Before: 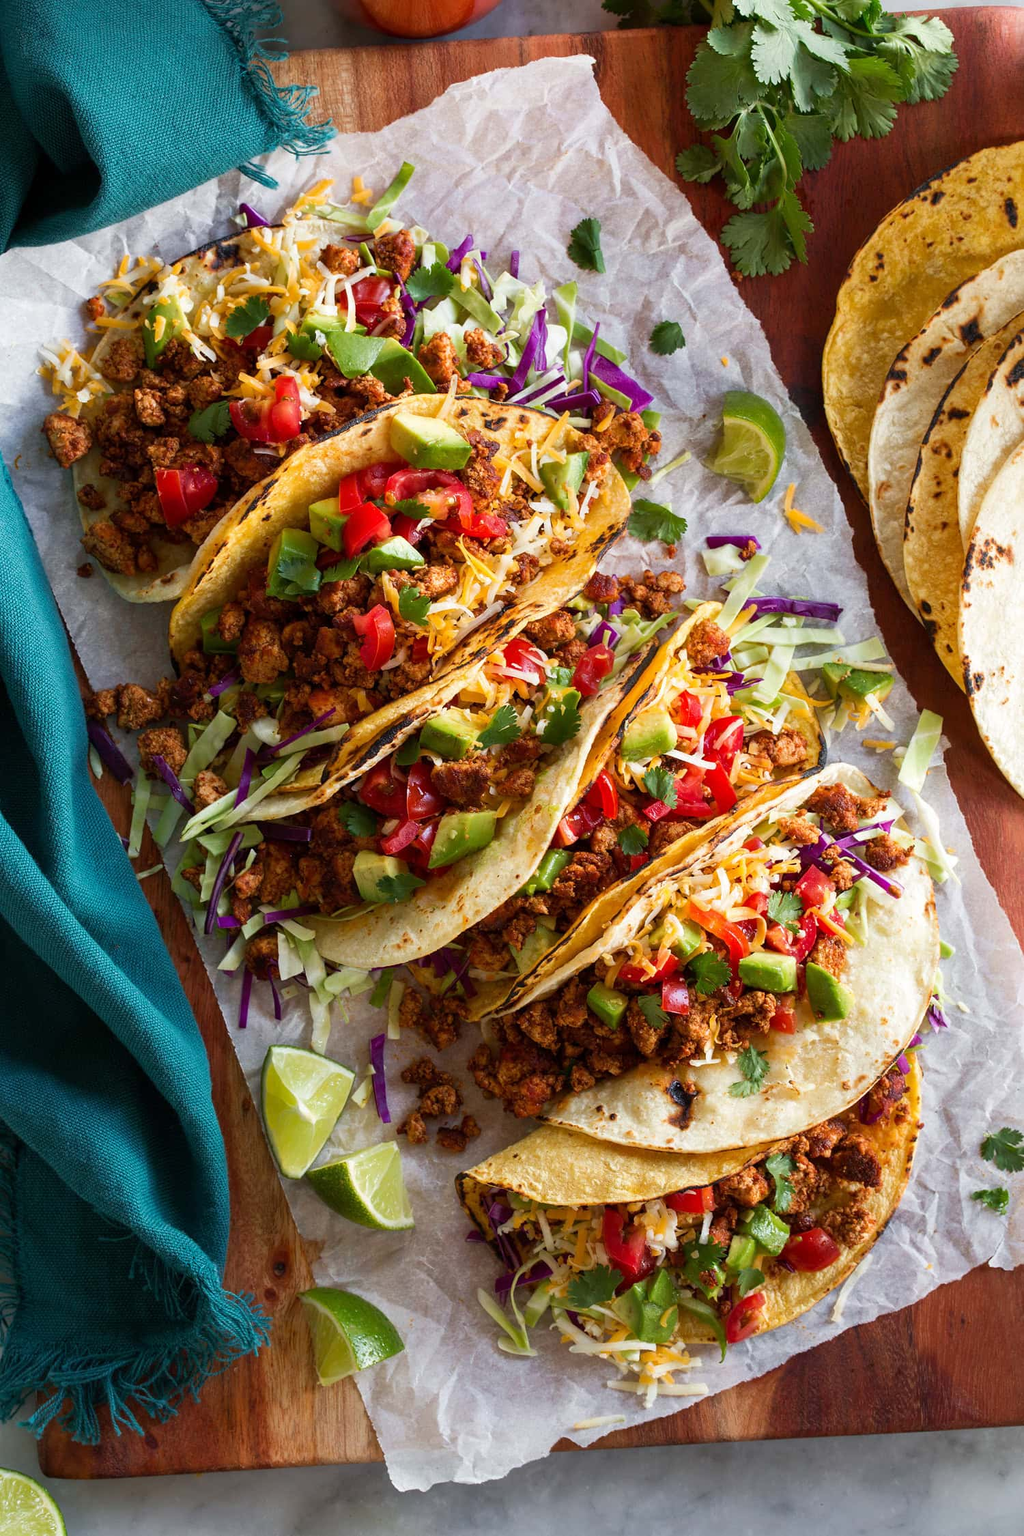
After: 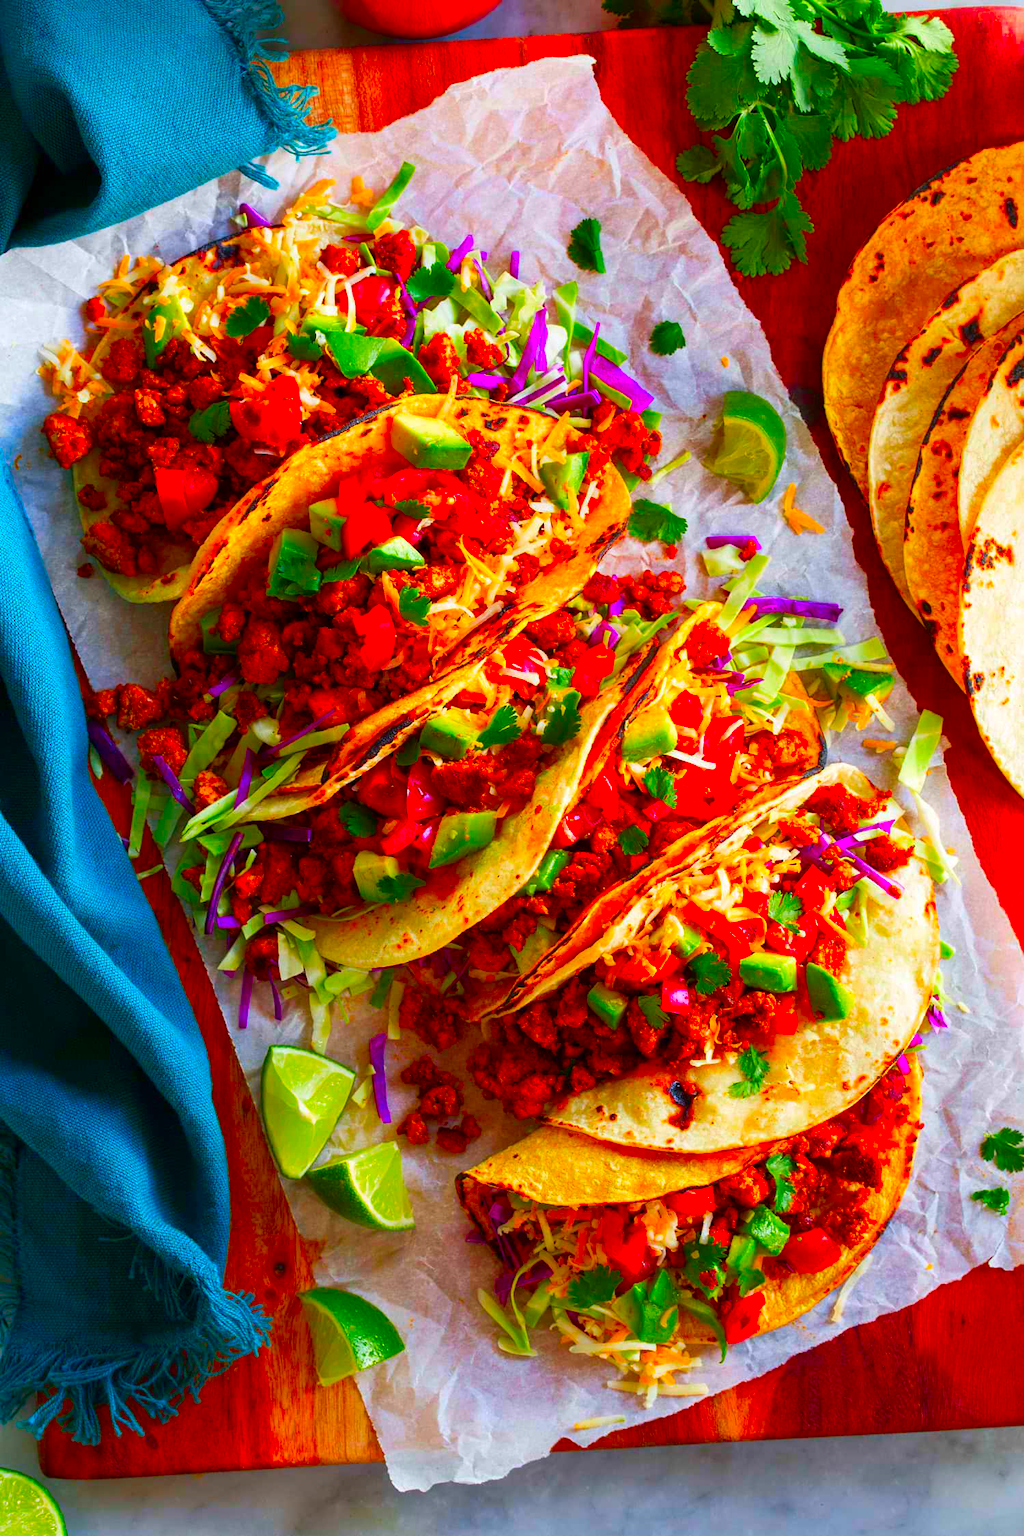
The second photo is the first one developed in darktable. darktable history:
color correction: highlights b* 0.023, saturation 2.97
